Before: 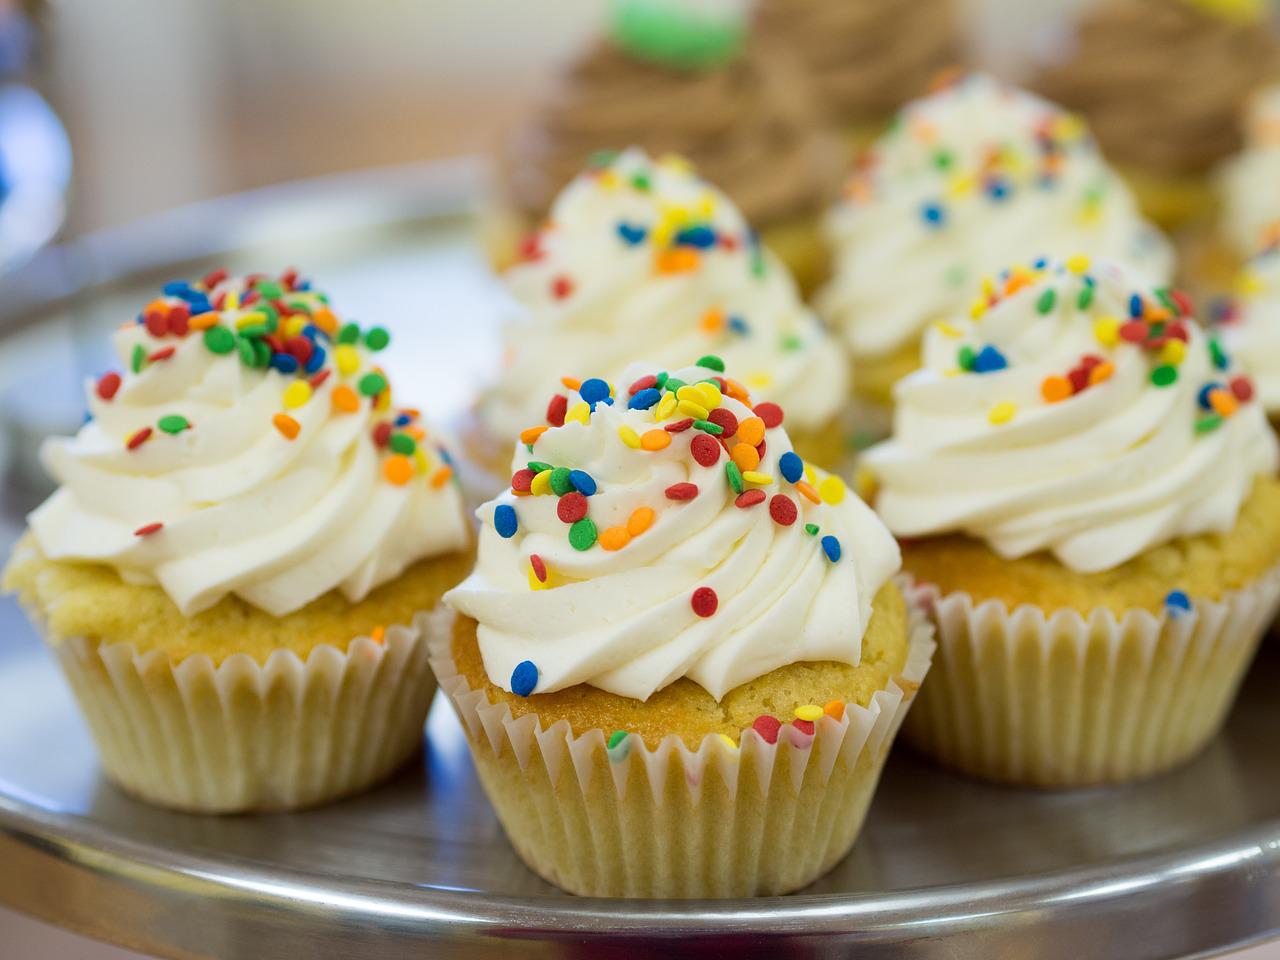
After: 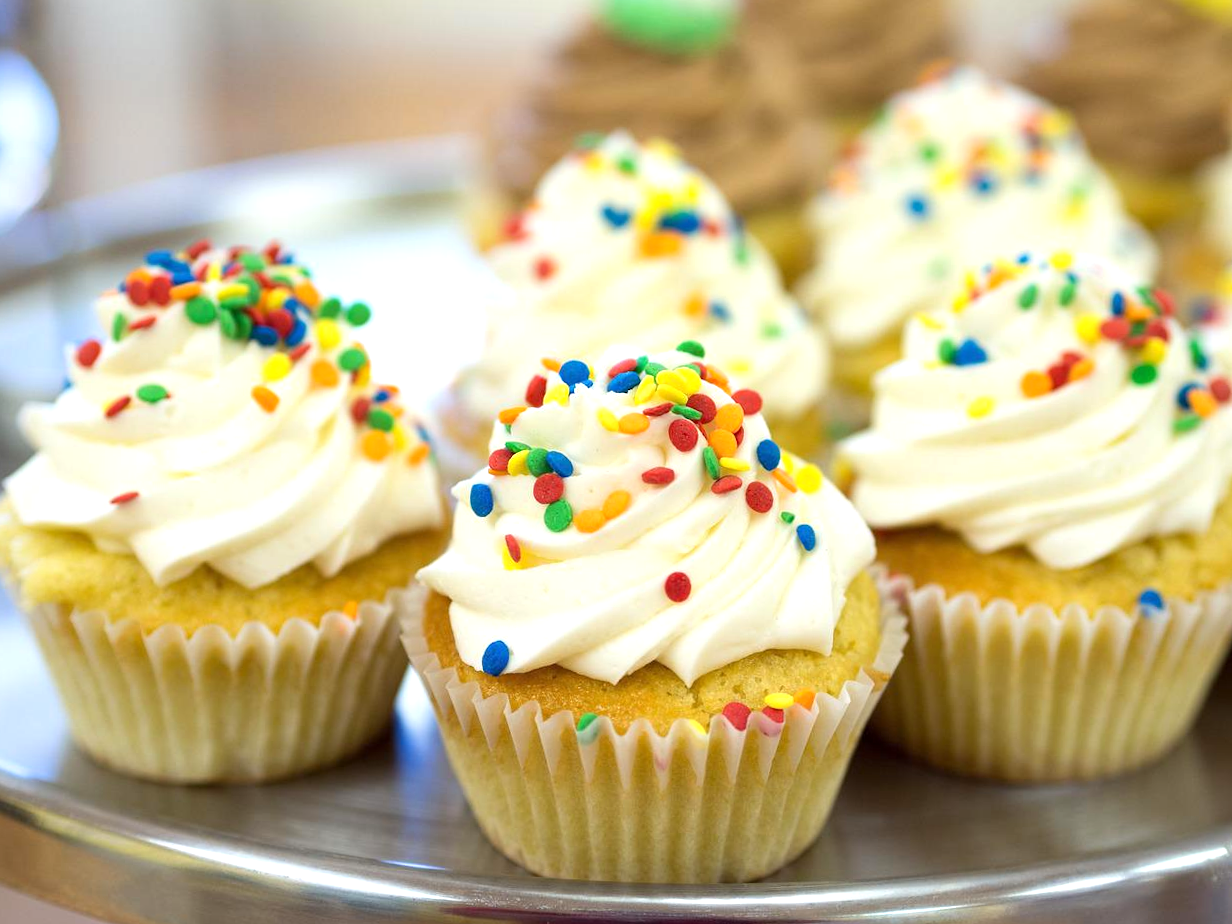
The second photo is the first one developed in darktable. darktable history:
exposure: exposure 0.6 EV, compensate highlight preservation false
rotate and perspective: automatic cropping original format, crop left 0, crop top 0
crop and rotate: angle -1.69°
